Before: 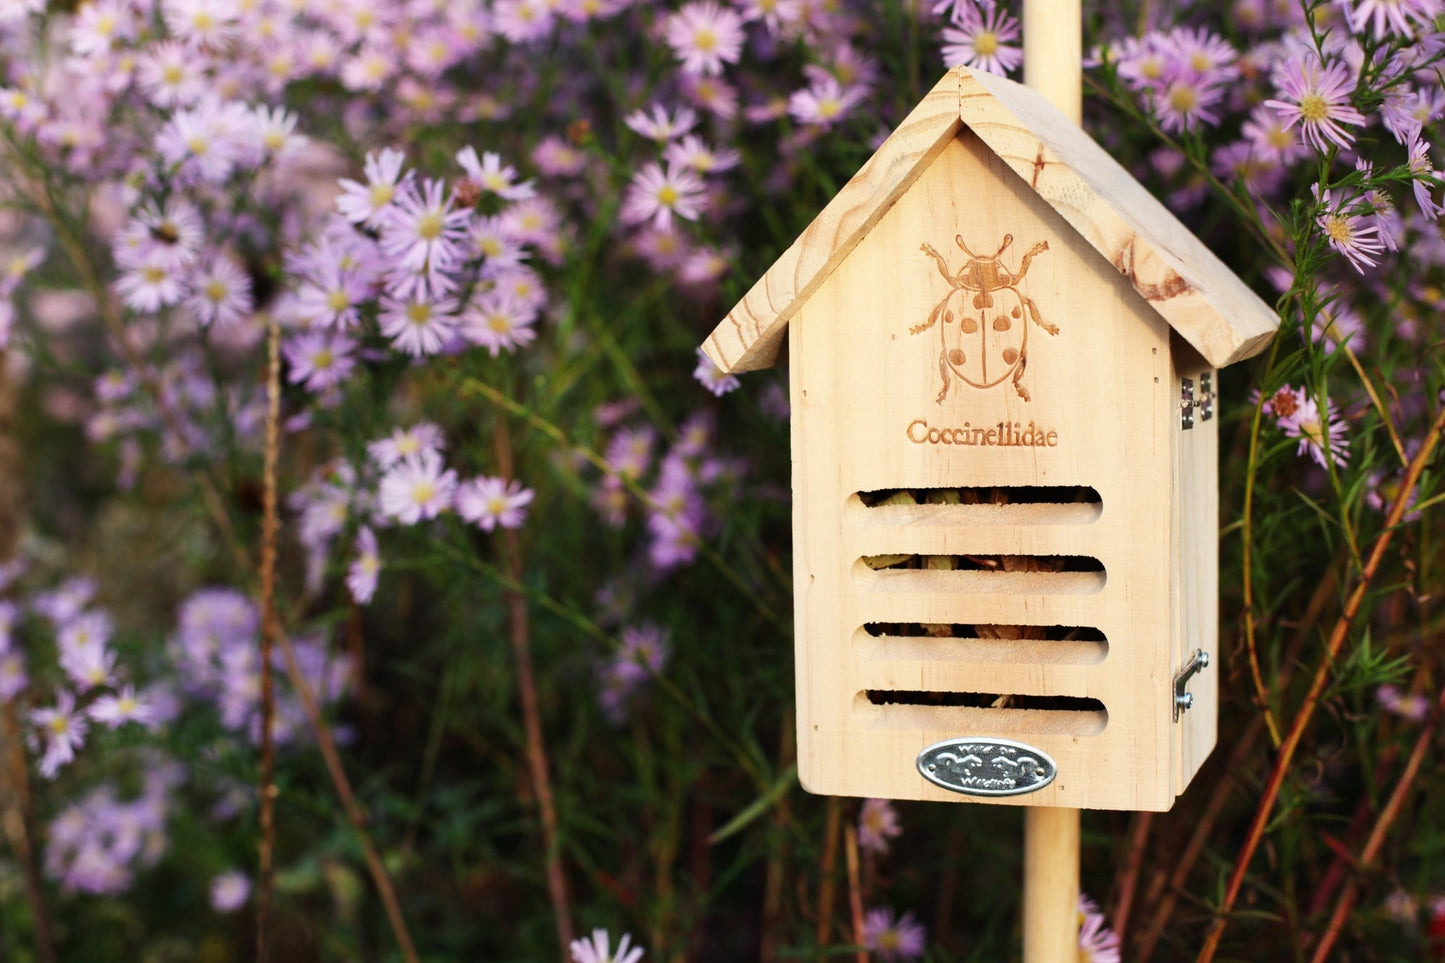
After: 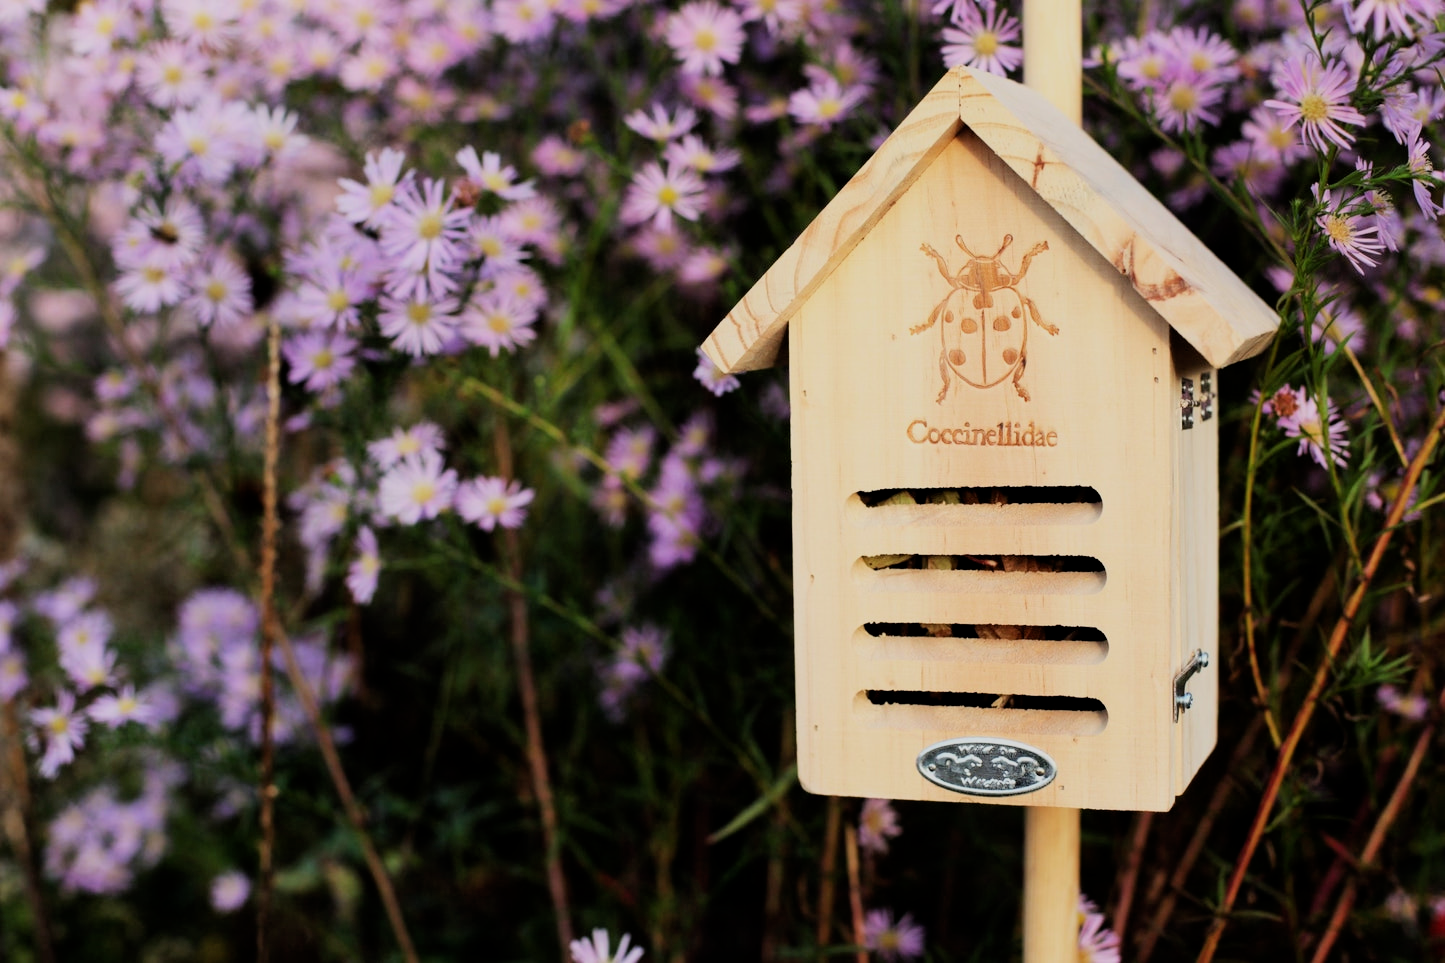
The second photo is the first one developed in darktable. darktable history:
filmic rgb: middle gray luminance 29.13%, black relative exposure -10.3 EV, white relative exposure 5.49 EV, threshold 2.96 EV, target black luminance 0%, hardness 3.96, latitude 1.23%, contrast 1.129, highlights saturation mix 6.24%, shadows ↔ highlights balance 15.67%, color science v6 (2022), enable highlight reconstruction true
